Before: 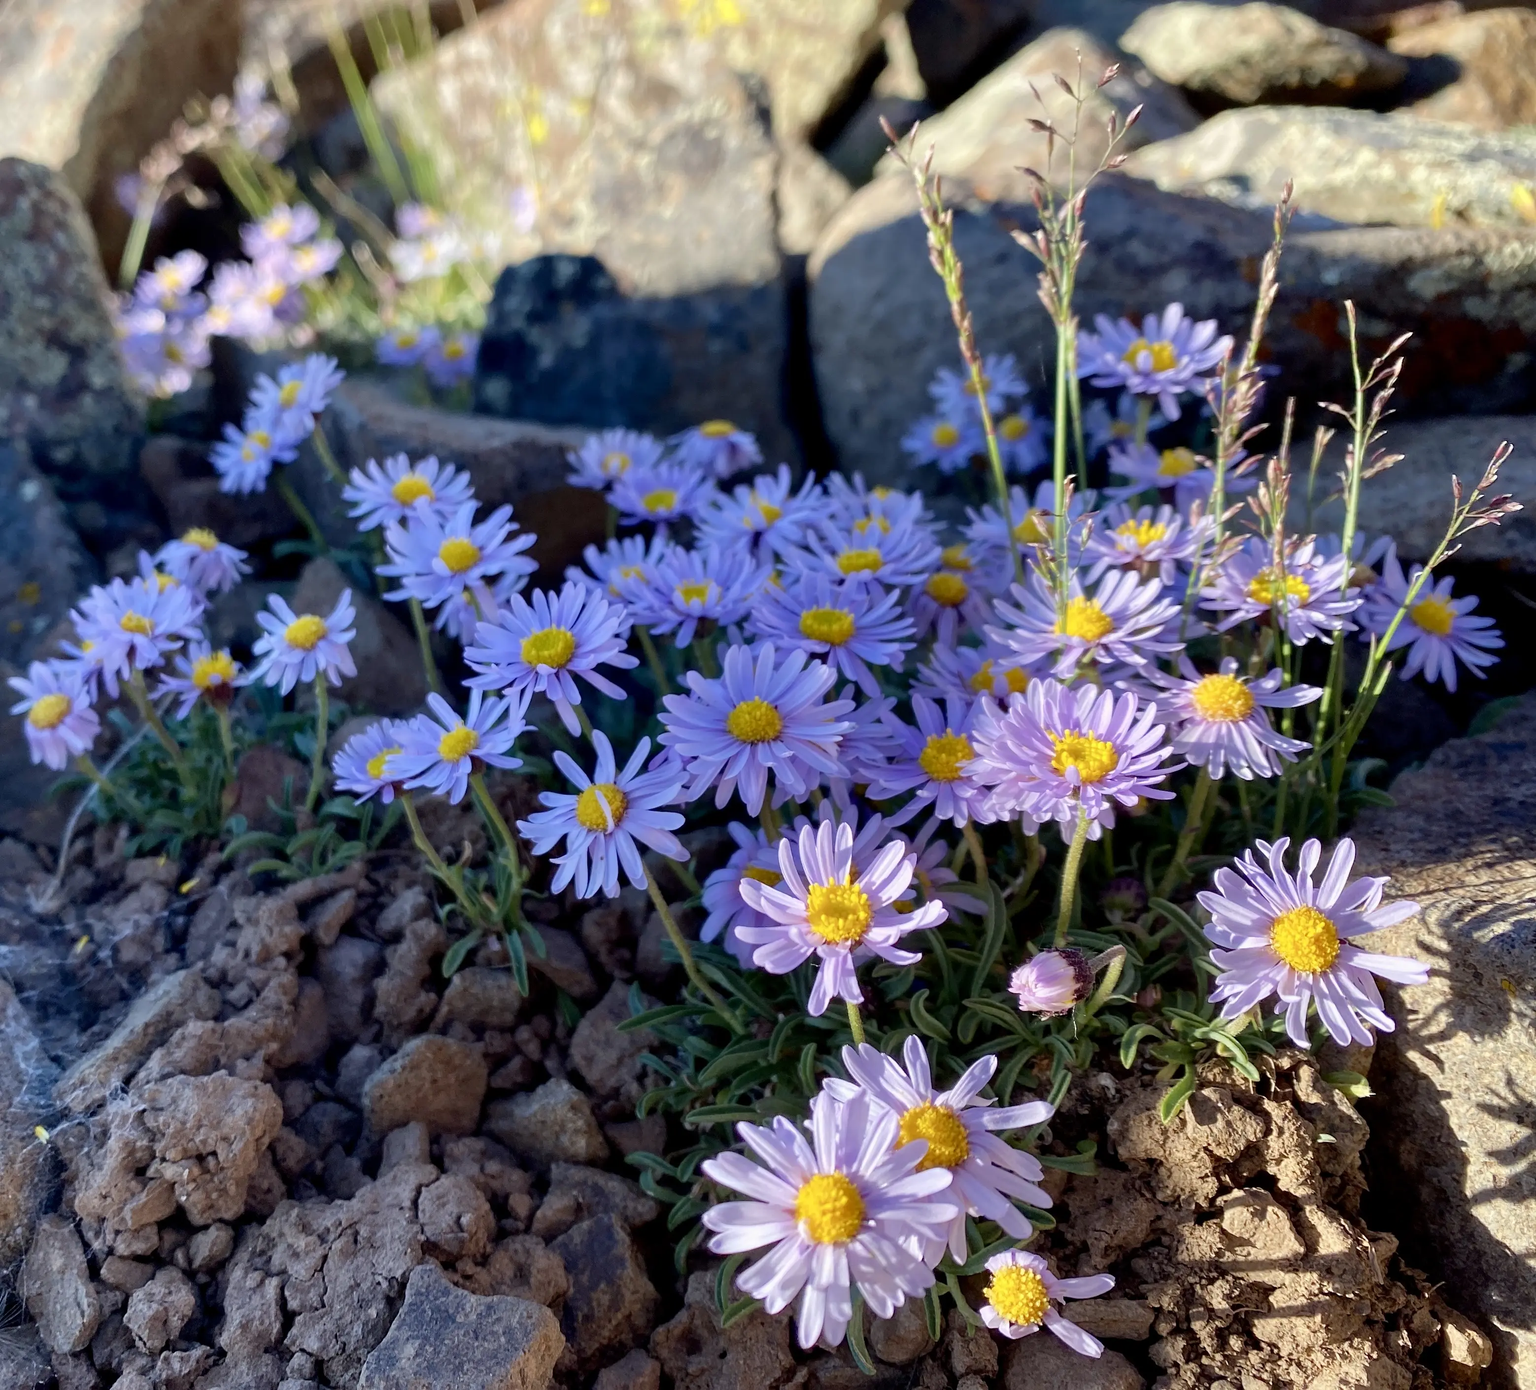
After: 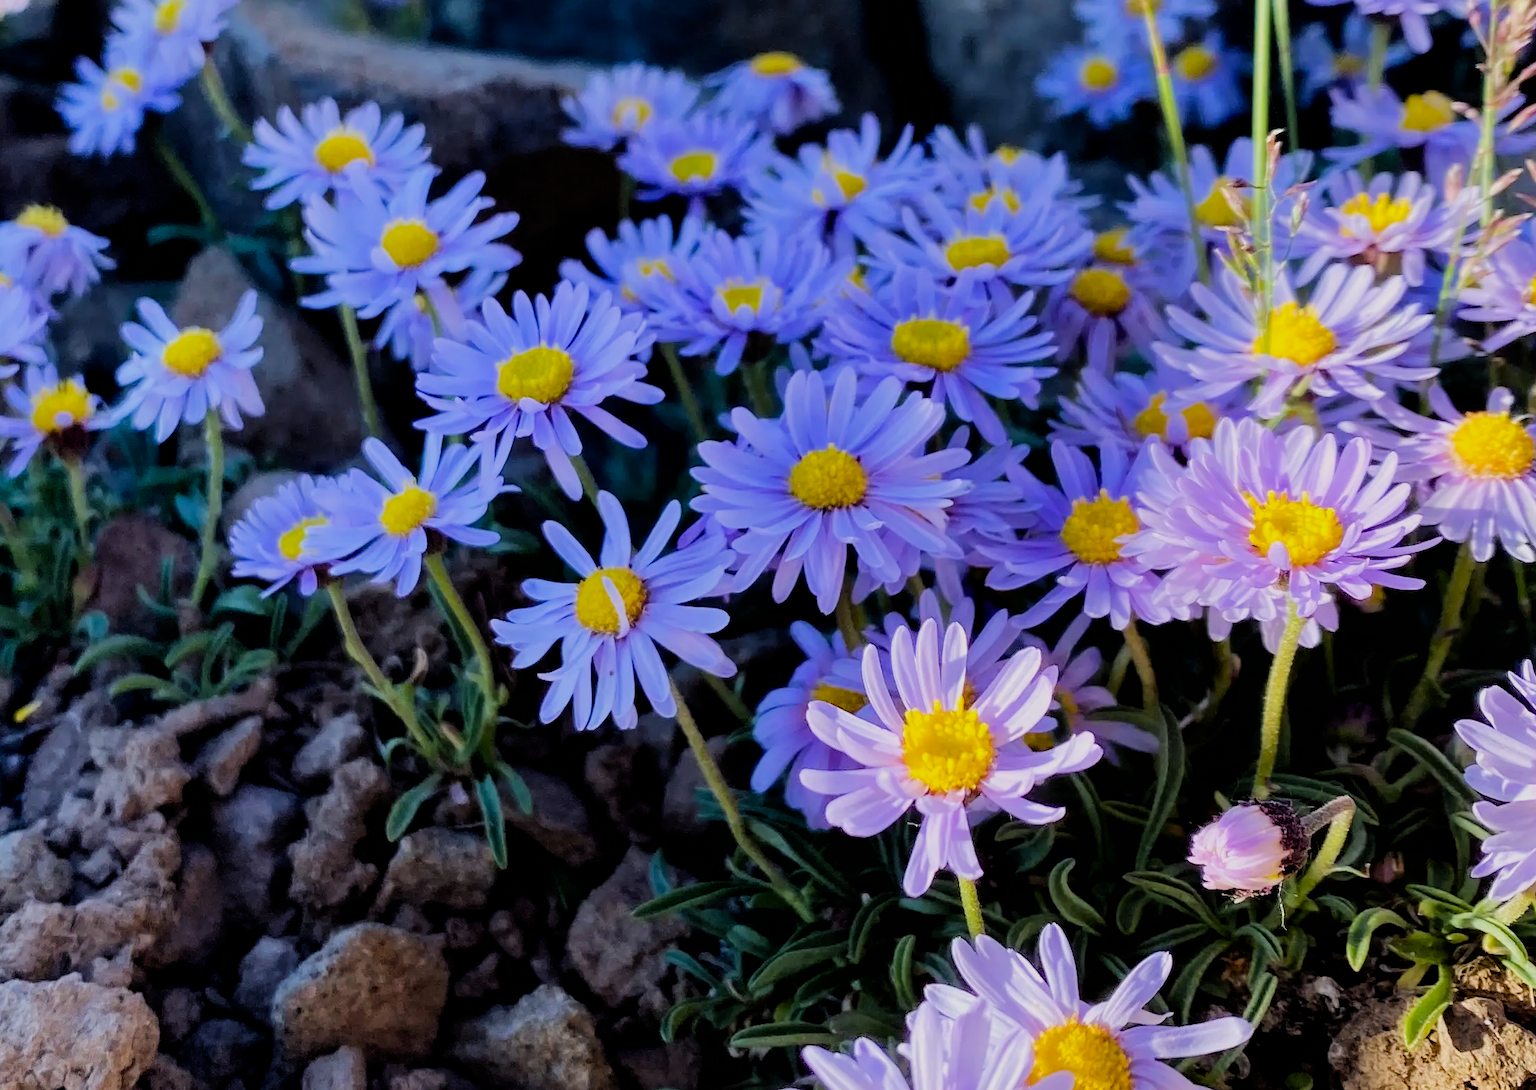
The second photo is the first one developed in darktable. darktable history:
color balance rgb: perceptual saturation grading › global saturation 25%, perceptual brilliance grading › mid-tones 10%, perceptual brilliance grading › shadows 15%, global vibrance 20%
crop: left 11.123%, top 27.61%, right 18.3%, bottom 17.034%
filmic rgb: black relative exposure -5 EV, hardness 2.88, contrast 1.2
